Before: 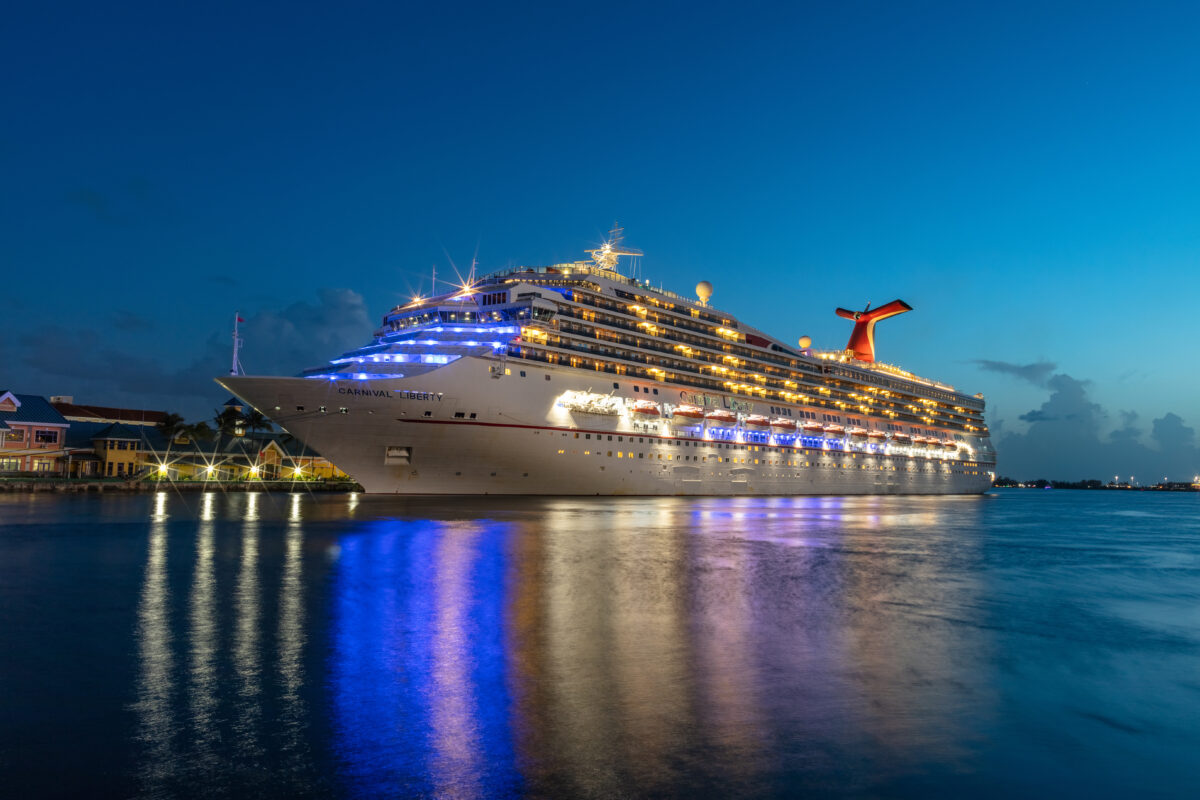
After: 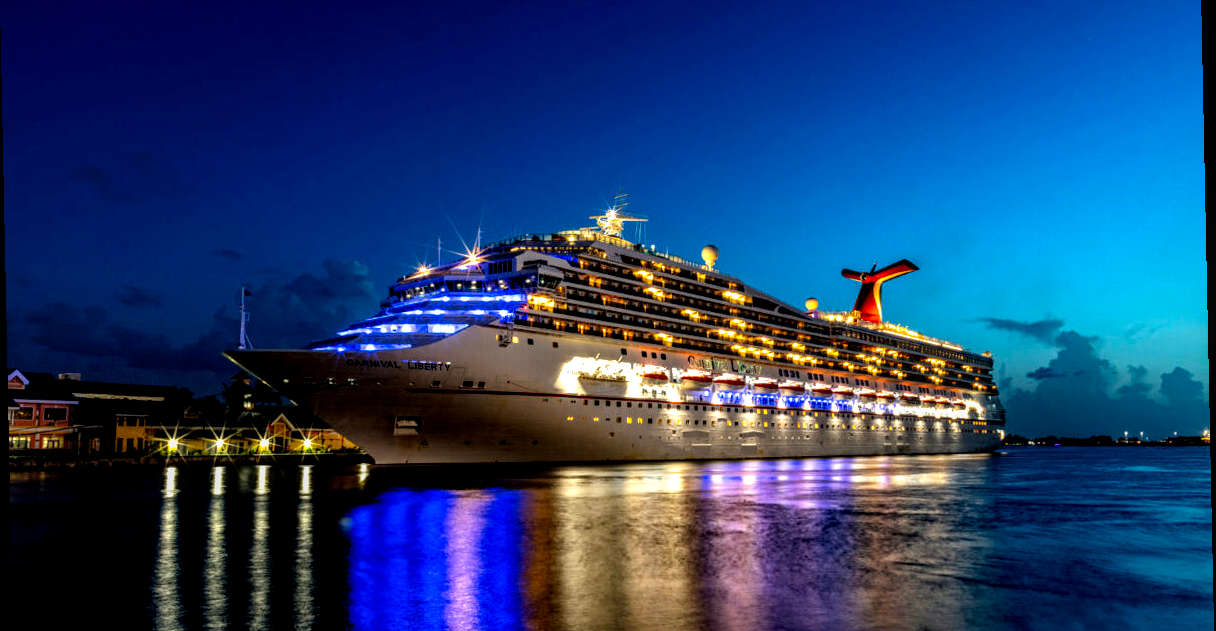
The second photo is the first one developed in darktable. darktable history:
crop: top 5.667%, bottom 17.637%
local contrast: on, module defaults
rotate and perspective: rotation -1.17°, automatic cropping off
exposure: black level correction 0.009, exposure -0.159 EV, compensate highlight preservation false
filmic rgb: black relative exposure -8.2 EV, white relative exposure 2.2 EV, threshold 3 EV, hardness 7.11, latitude 85.74%, contrast 1.696, highlights saturation mix -4%, shadows ↔ highlights balance -2.69%, preserve chrominance no, color science v5 (2021), contrast in shadows safe, contrast in highlights safe, enable highlight reconstruction true
haze removal: compatibility mode true, adaptive false
